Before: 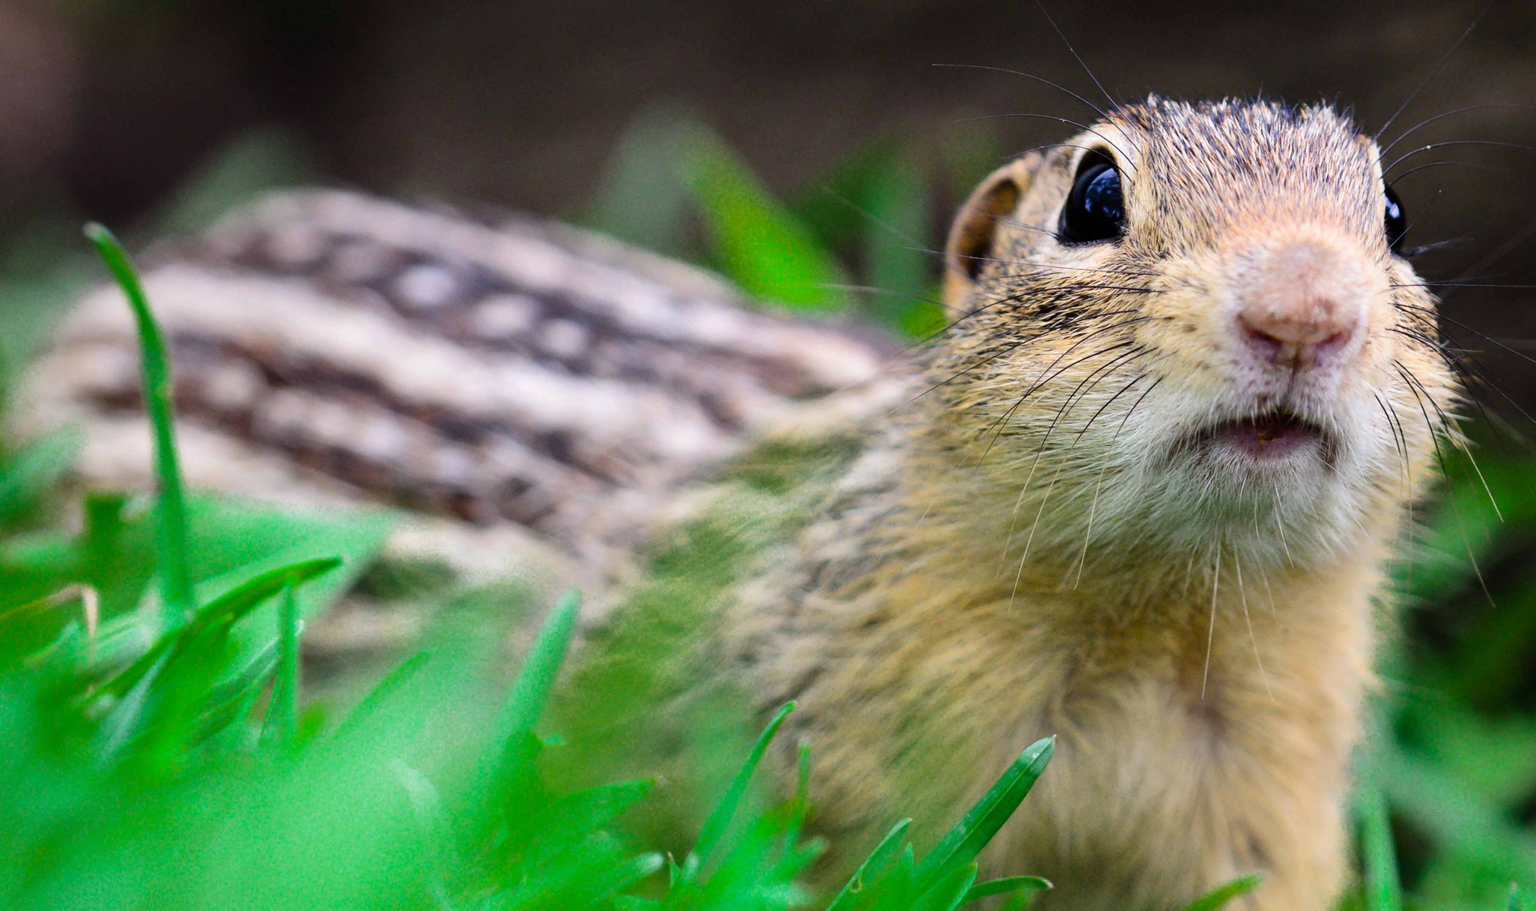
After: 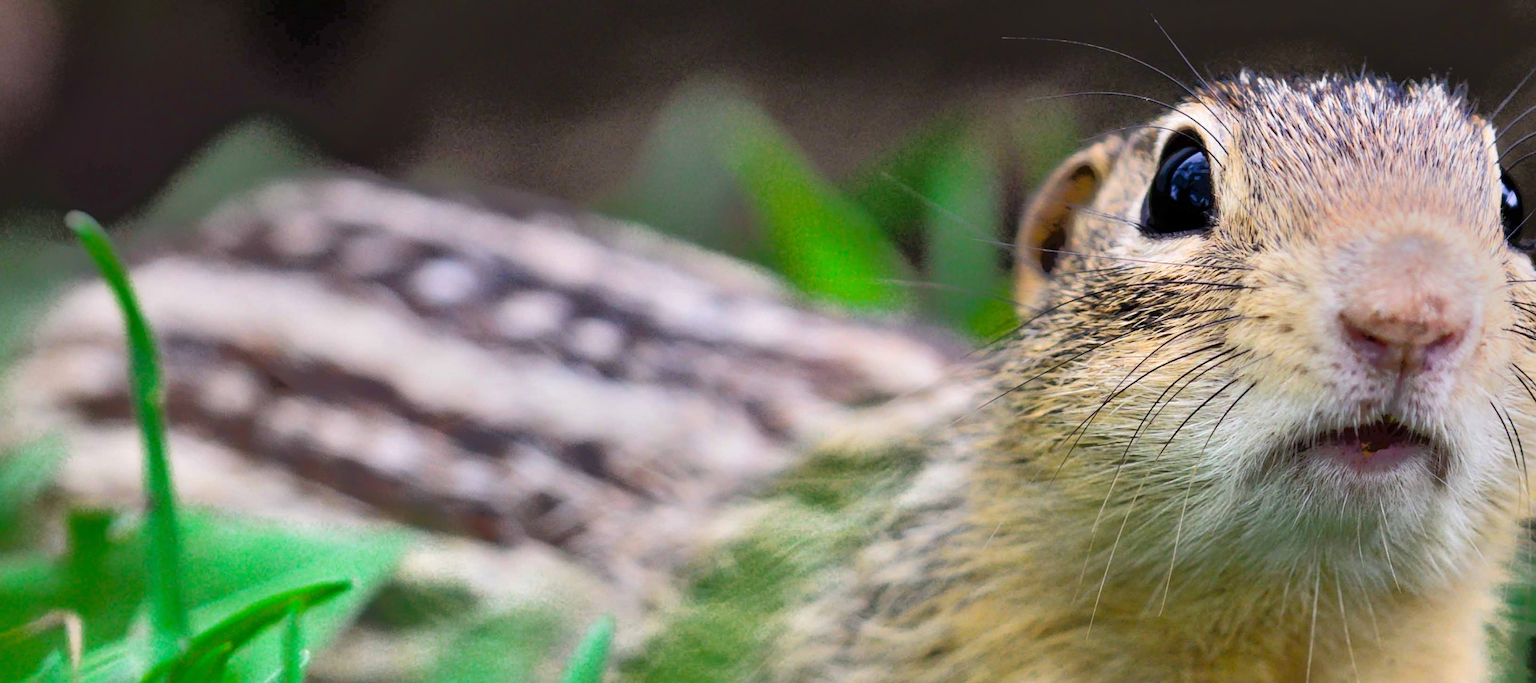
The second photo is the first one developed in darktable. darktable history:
crop: left 1.531%, top 3.398%, right 7.744%, bottom 28.444%
tone equalizer: -7 EV -0.629 EV, -6 EV 1.01 EV, -5 EV -0.45 EV, -4 EV 0.419 EV, -3 EV 0.409 EV, -2 EV 0.178 EV, -1 EV -0.159 EV, +0 EV -0.42 EV
